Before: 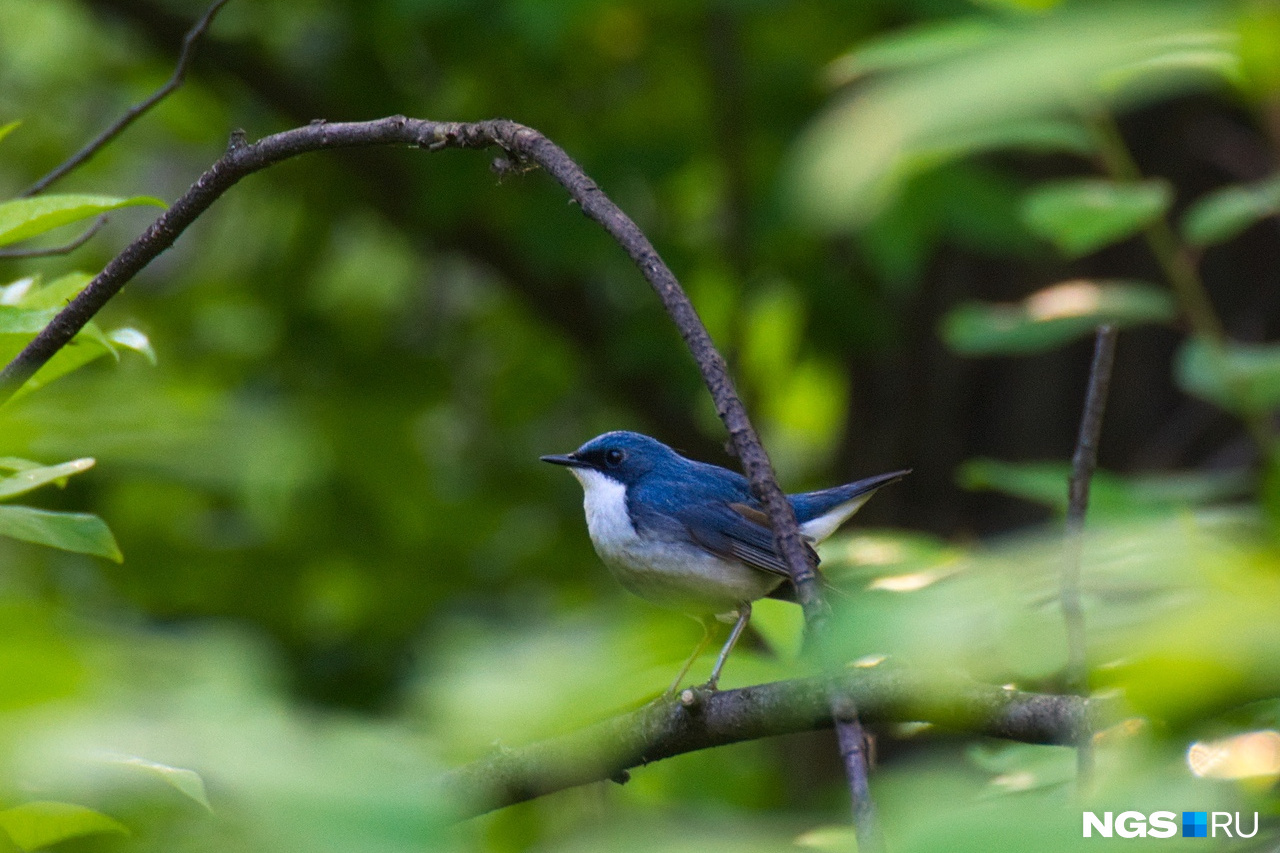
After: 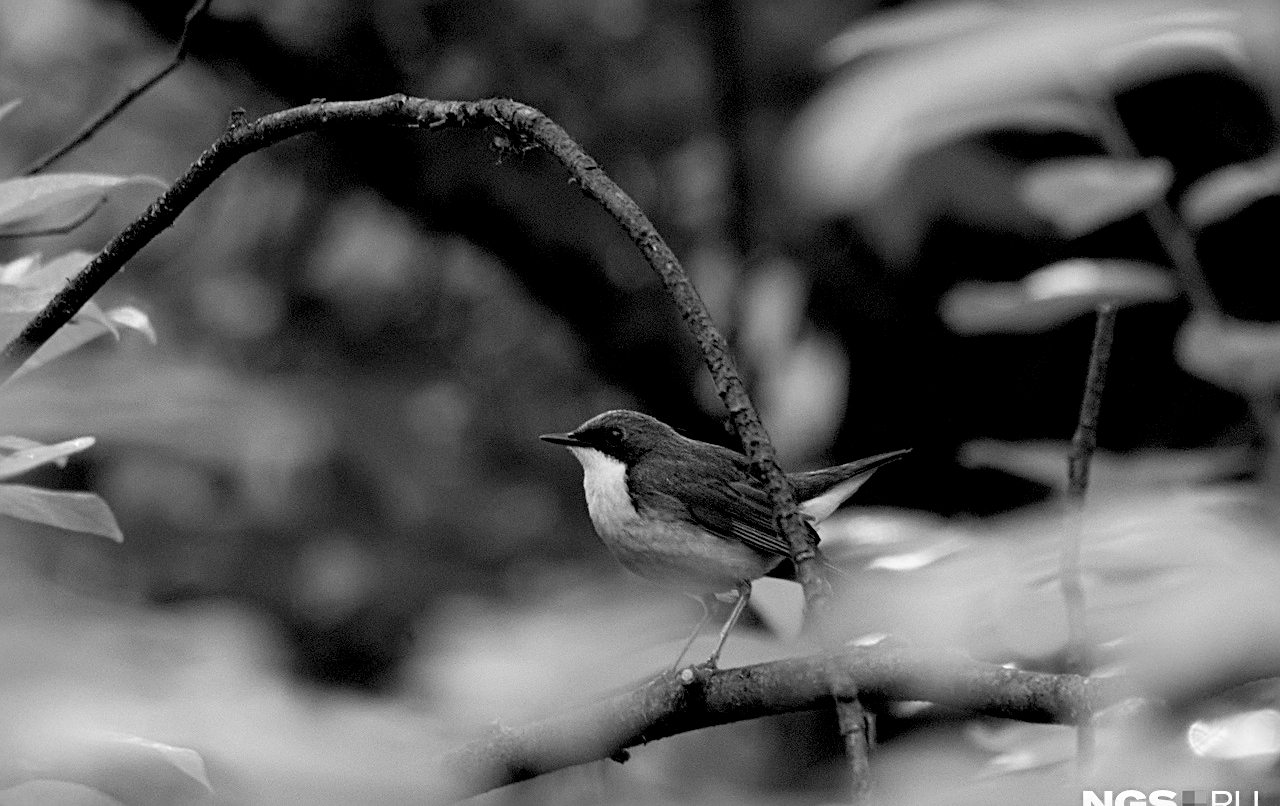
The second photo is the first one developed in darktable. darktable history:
color balance: lift [0.975, 0.993, 1, 1.015], gamma [1.1, 1, 1, 0.945], gain [1, 1.04, 1, 0.95]
monochrome: on, module defaults
crop and rotate: top 2.479%, bottom 3.018%
sharpen: radius 2.167, amount 0.381, threshold 0
